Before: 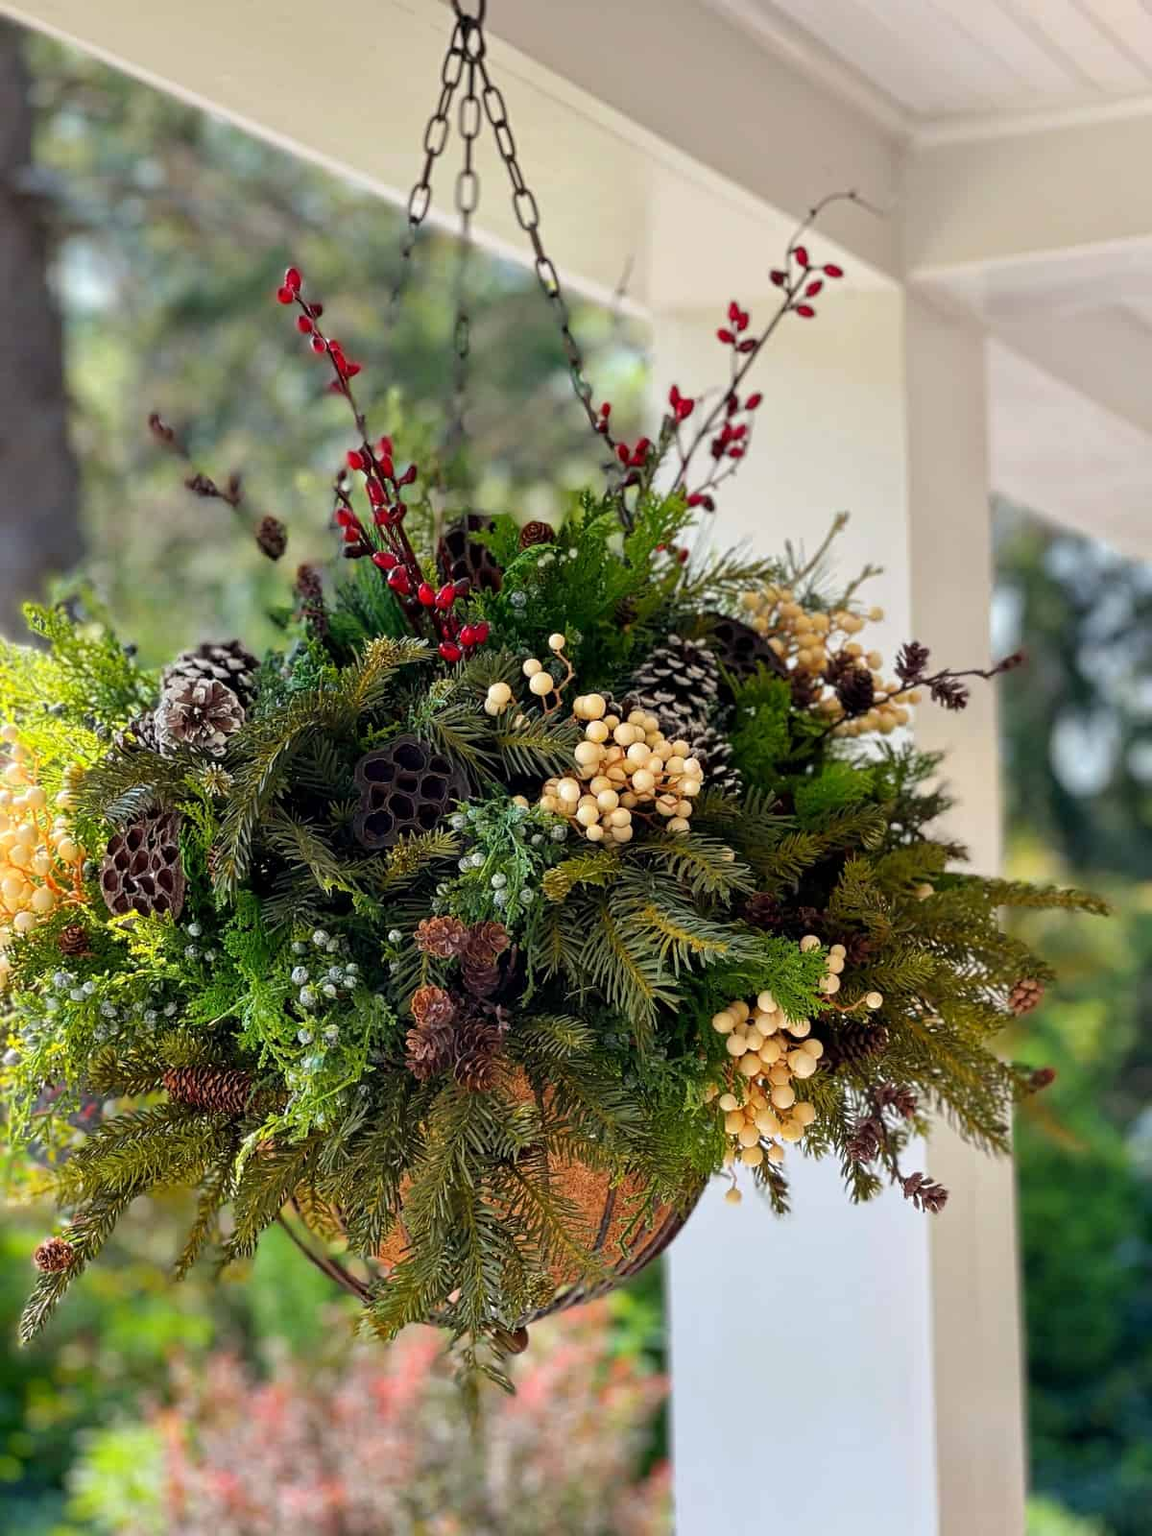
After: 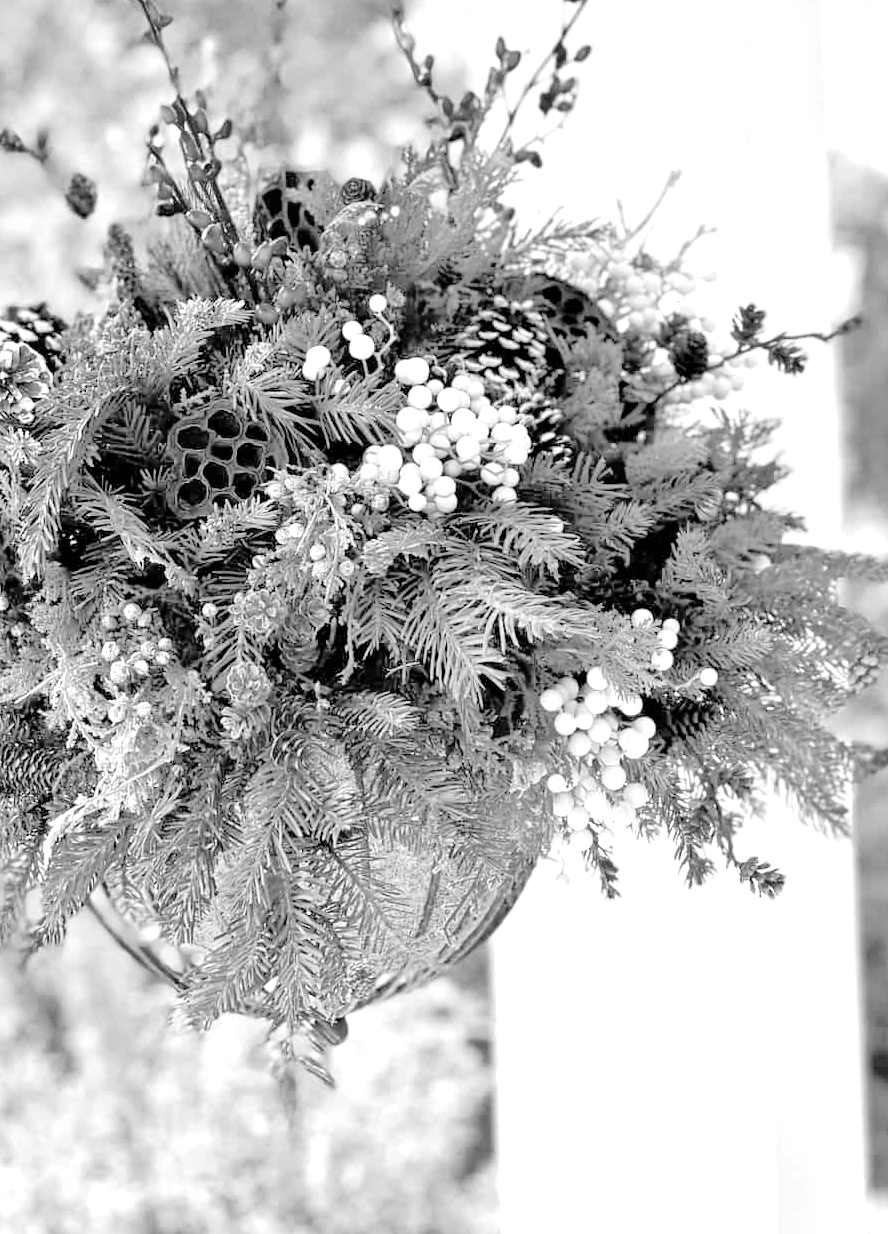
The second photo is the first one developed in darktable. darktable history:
haze removal: strength 0.02, distance 0.25, compatibility mode true, adaptive false
tone curve: curves: ch0 [(0, 0) (0.049, 0.01) (0.154, 0.081) (0.491, 0.519) (0.748, 0.765) (1, 0.919)]; ch1 [(0, 0) (0.172, 0.123) (0.317, 0.272) (0.391, 0.424) (0.499, 0.497) (0.531, 0.541) (0.615, 0.608) (0.741, 0.783) (1, 1)]; ch2 [(0, 0) (0.411, 0.424) (0.483, 0.478) (0.546, 0.532) (0.652, 0.633) (1, 1)], color space Lab, independent channels, preserve colors none
crop: left 16.871%, top 22.857%, right 9.116%
exposure: black level correction 0, exposure 1.7 EV, compensate exposure bias true, compensate highlight preservation false
monochrome: size 3.1
contrast brightness saturation: saturation 0.13
tone equalizer: -7 EV 0.15 EV, -6 EV 0.6 EV, -5 EV 1.15 EV, -4 EV 1.33 EV, -3 EV 1.15 EV, -2 EV 0.6 EV, -1 EV 0.15 EV, mask exposure compensation -0.5 EV
